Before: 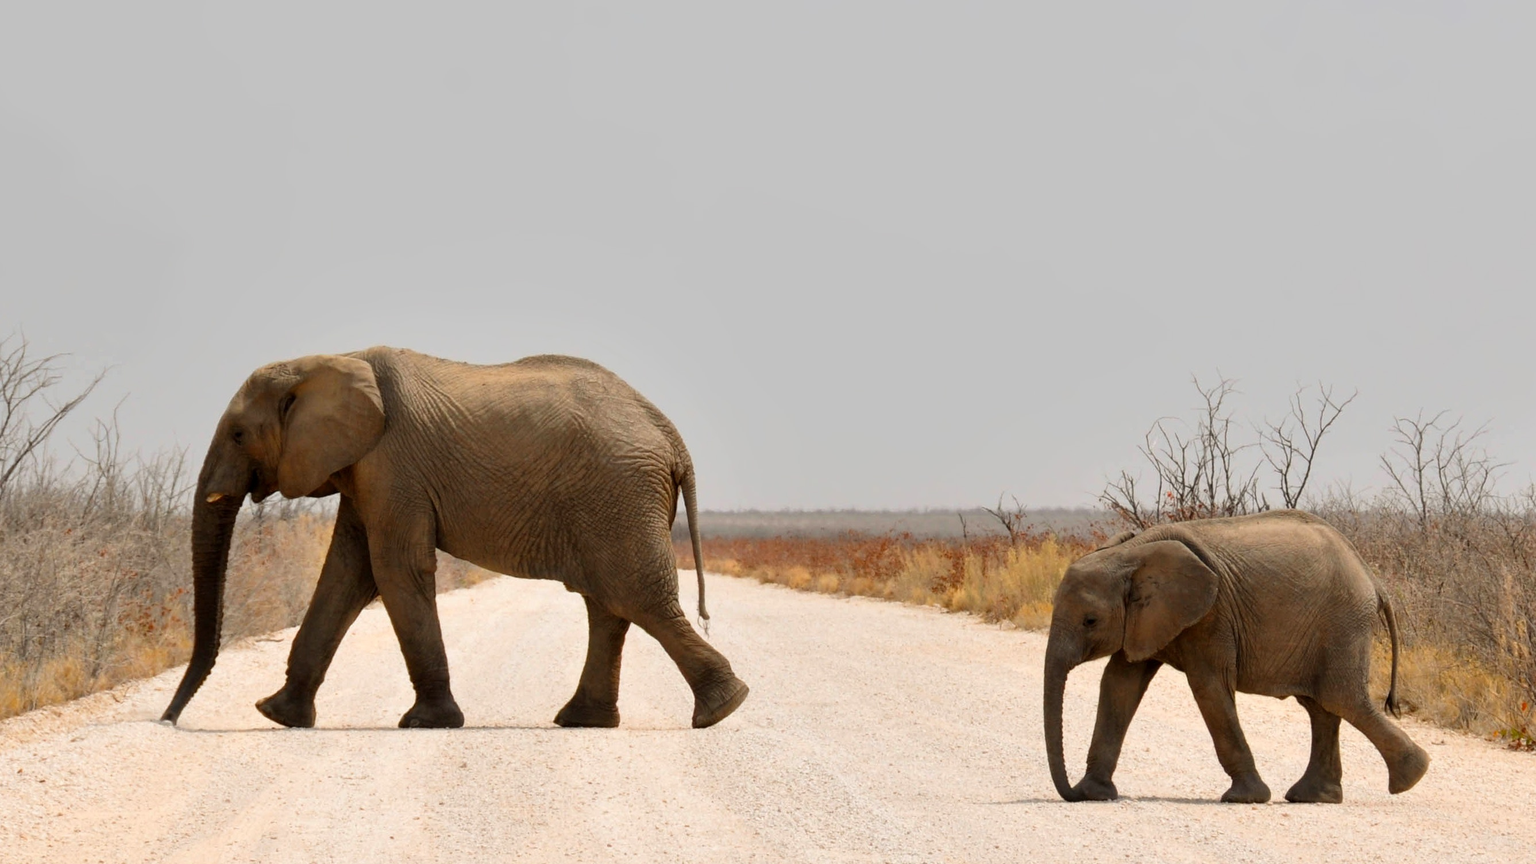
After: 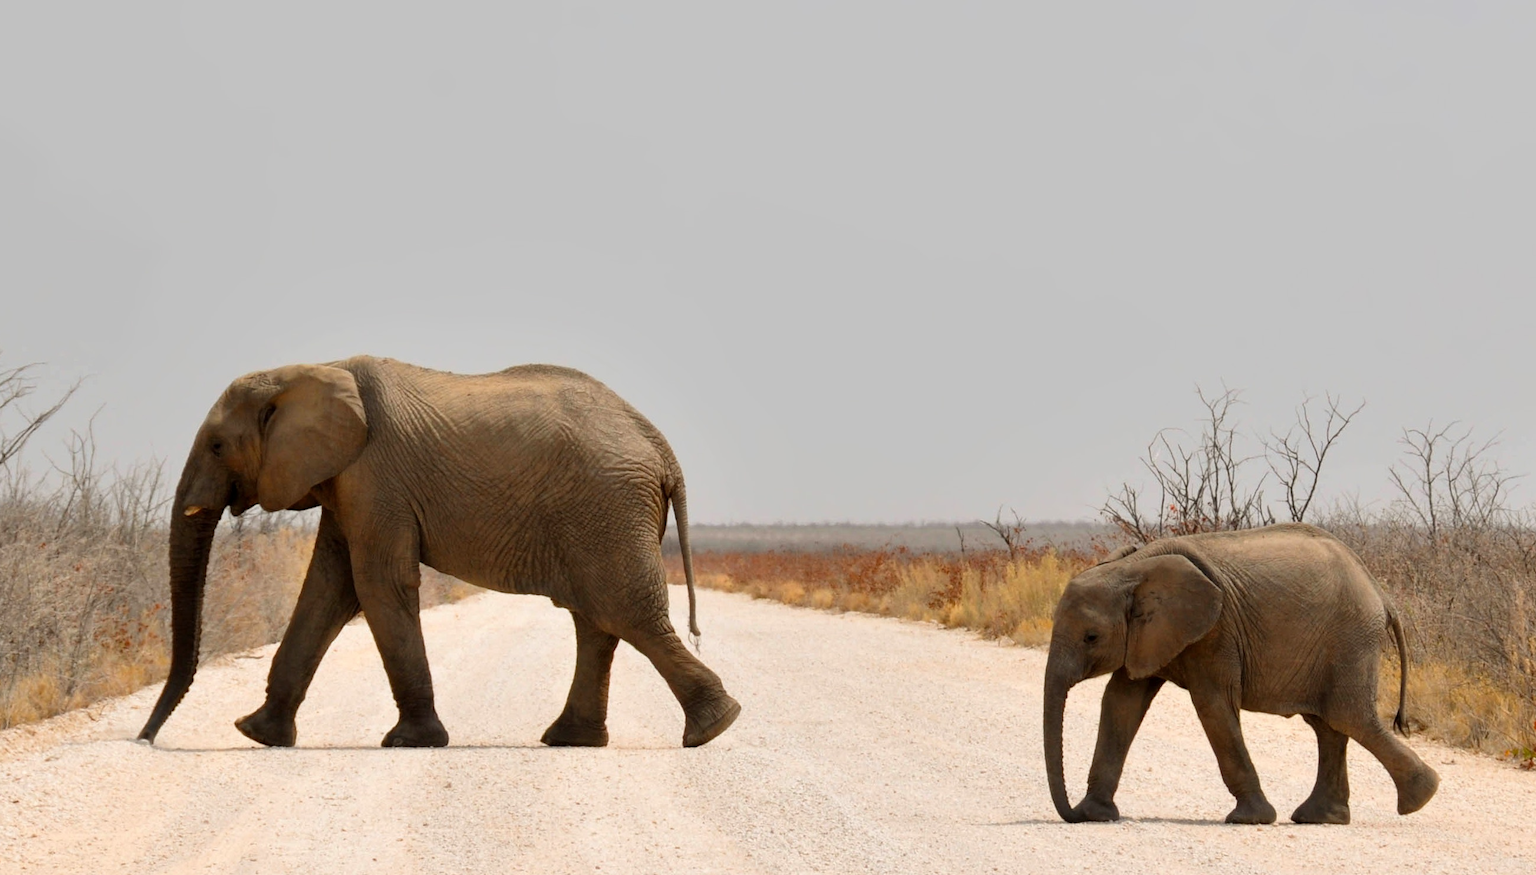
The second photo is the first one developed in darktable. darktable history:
crop and rotate: left 1.76%, right 0.747%, bottom 1.233%
